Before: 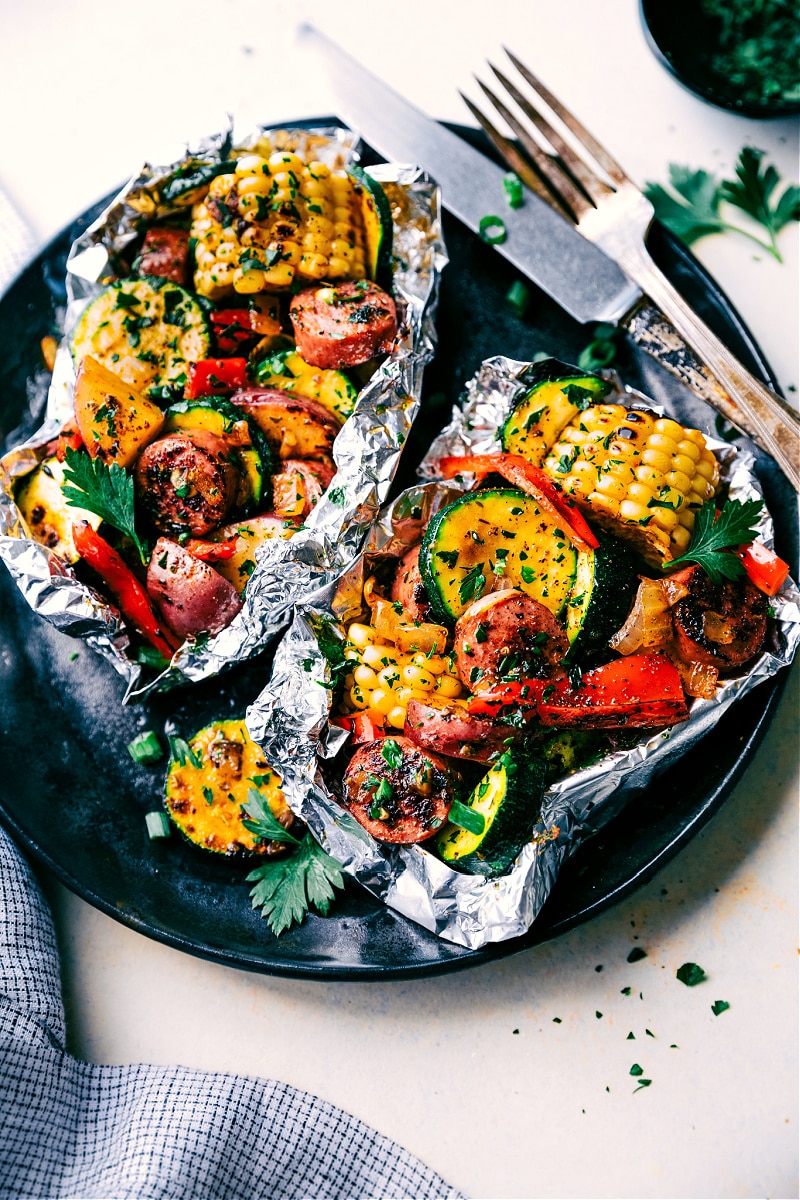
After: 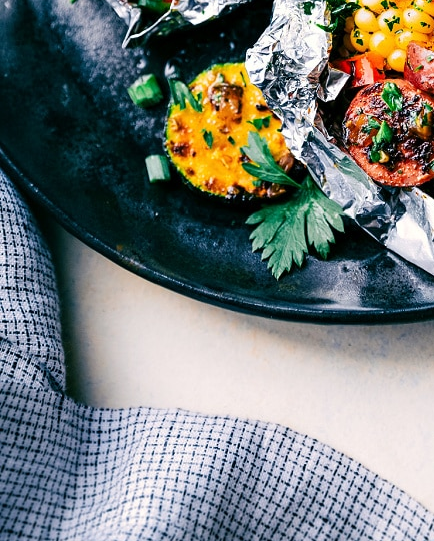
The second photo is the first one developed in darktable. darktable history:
crop and rotate: top 54.76%, right 45.655%, bottom 0.119%
